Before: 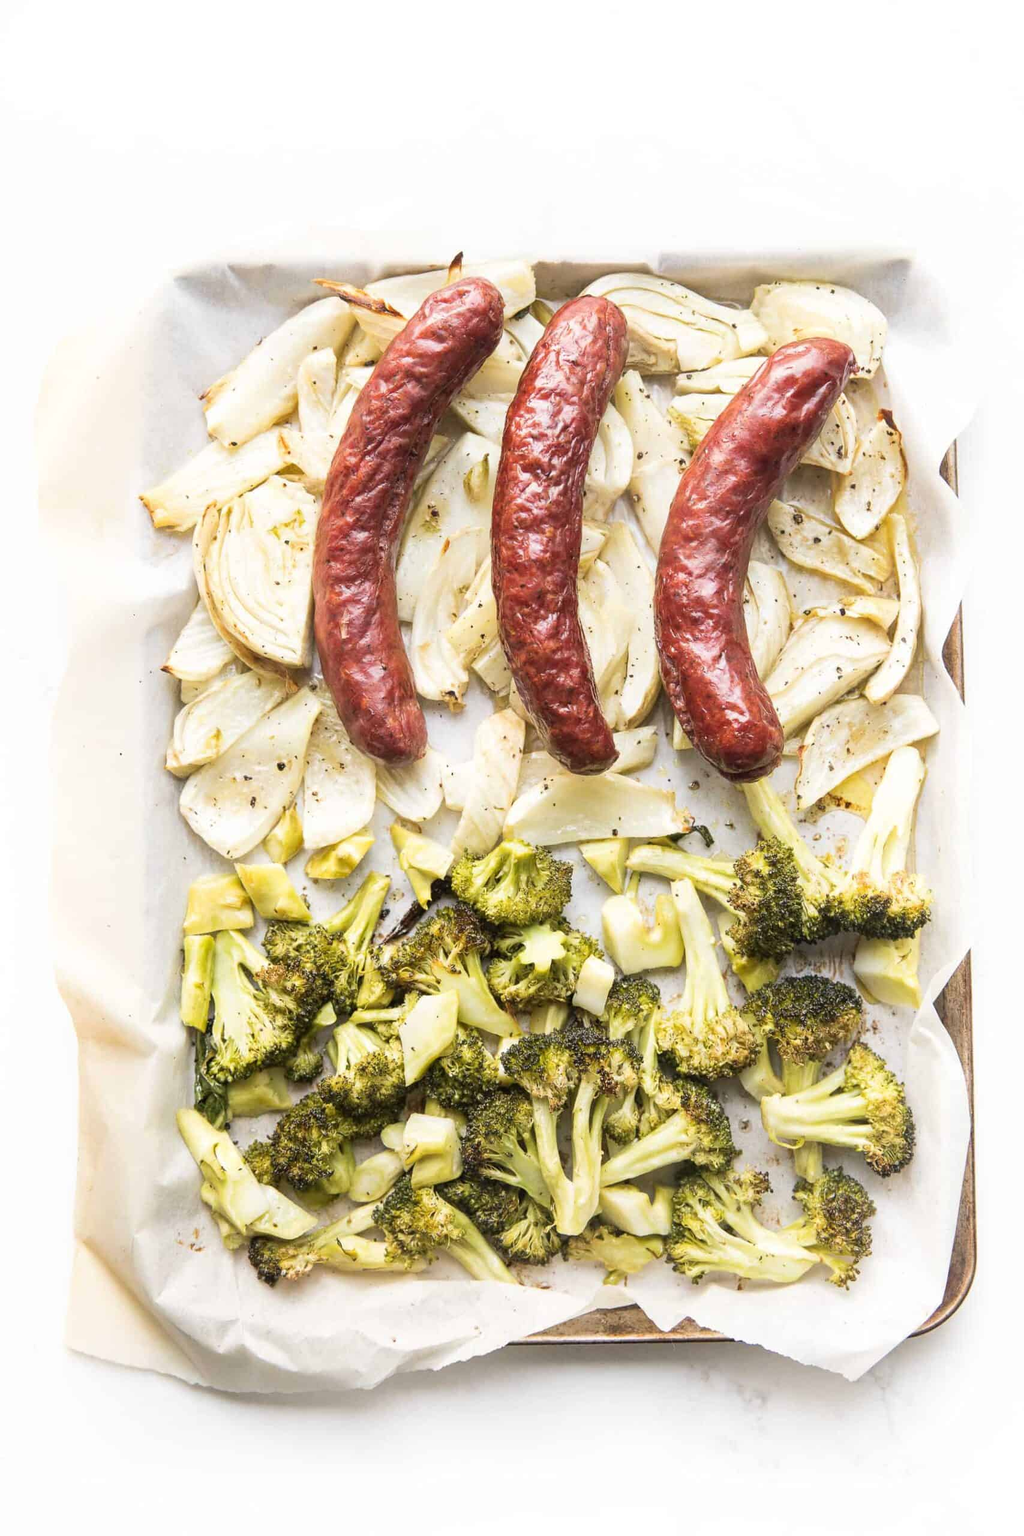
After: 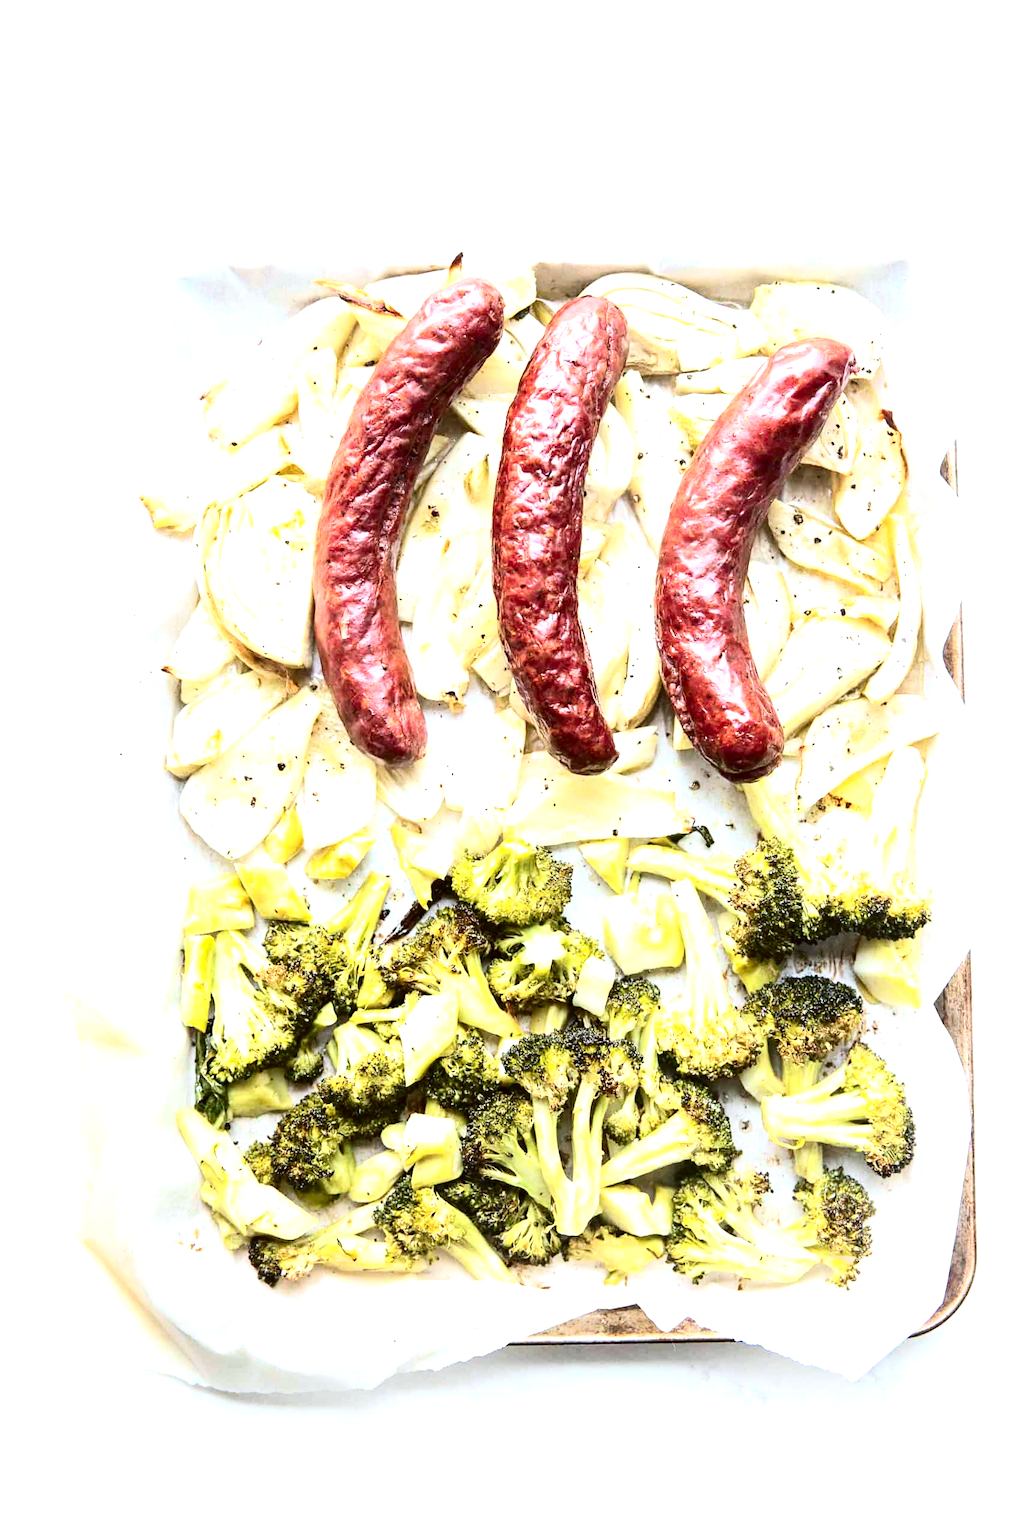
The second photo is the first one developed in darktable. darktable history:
exposure: exposure 0.766 EV, compensate highlight preservation false
local contrast: mode bilateral grid, contrast 100, coarseness 100, detail 108%, midtone range 0.2
contrast brightness saturation: contrast 0.32, brightness -0.08, saturation 0.17
color correction: highlights a* -4.18, highlights b* -10.81
